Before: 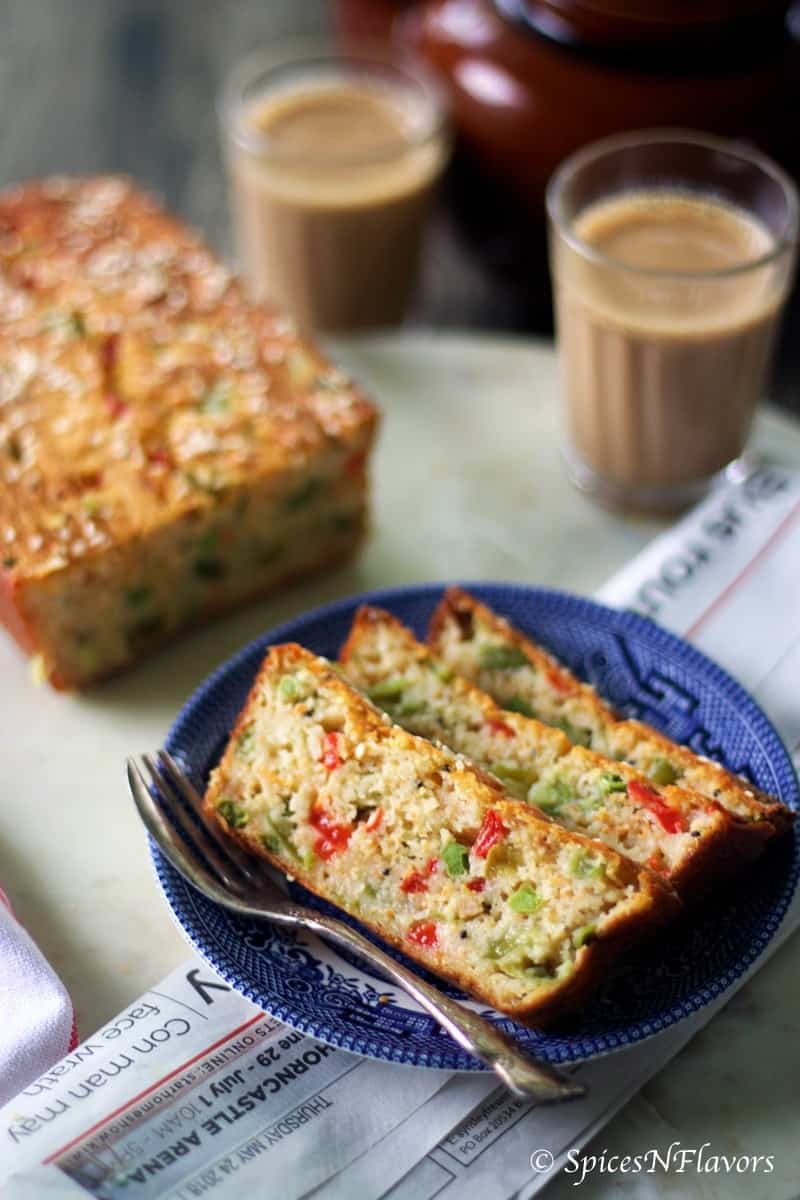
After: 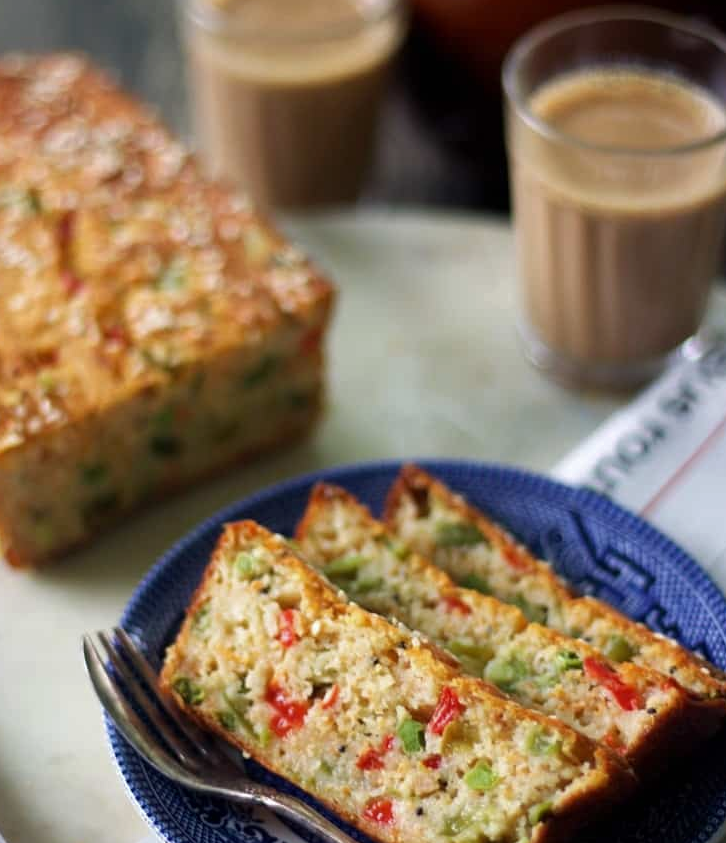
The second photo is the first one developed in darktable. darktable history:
tone curve: curves: ch0 [(0, 0) (0.915, 0.89) (1, 1)]
crop: left 5.596%, top 10.314%, right 3.534%, bottom 19.395%
